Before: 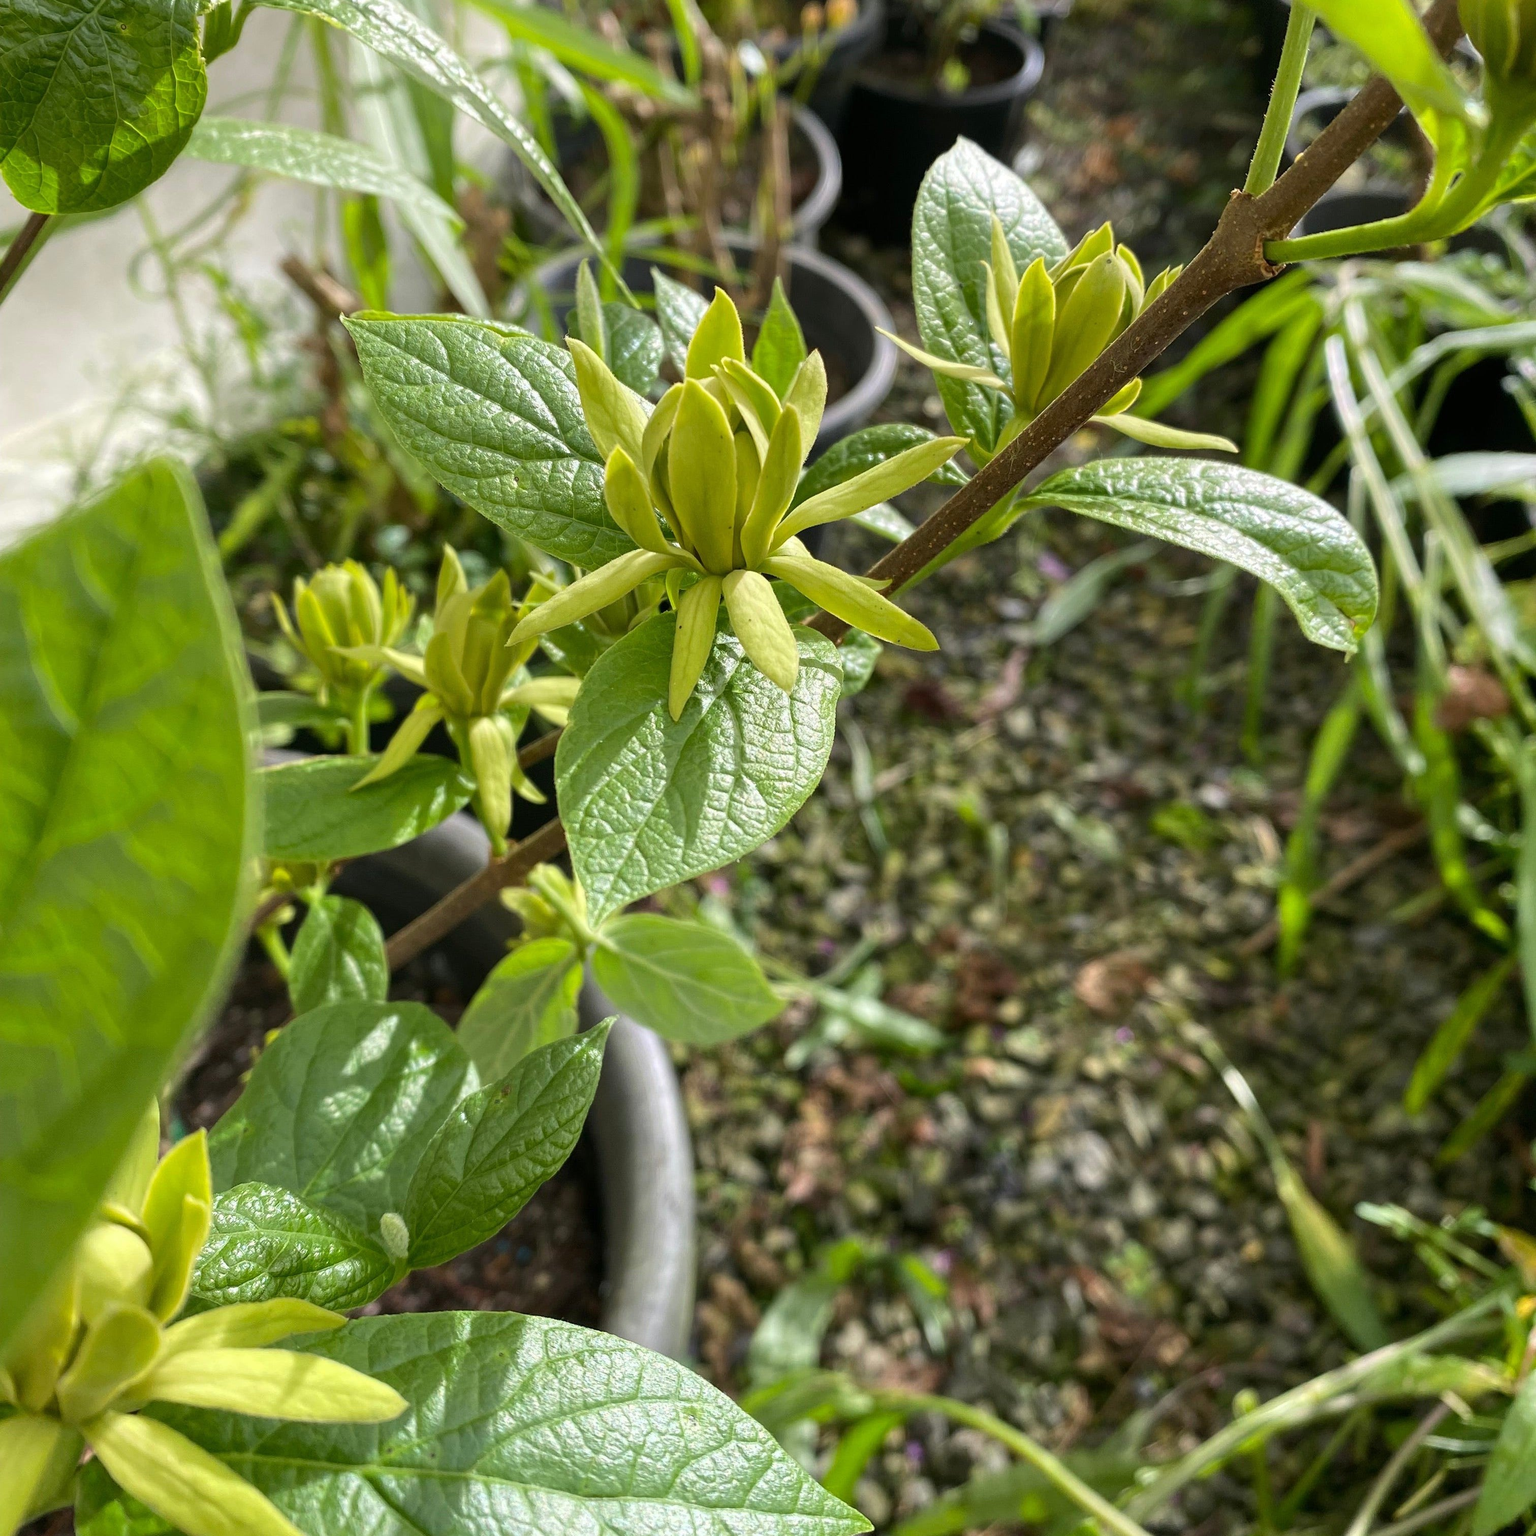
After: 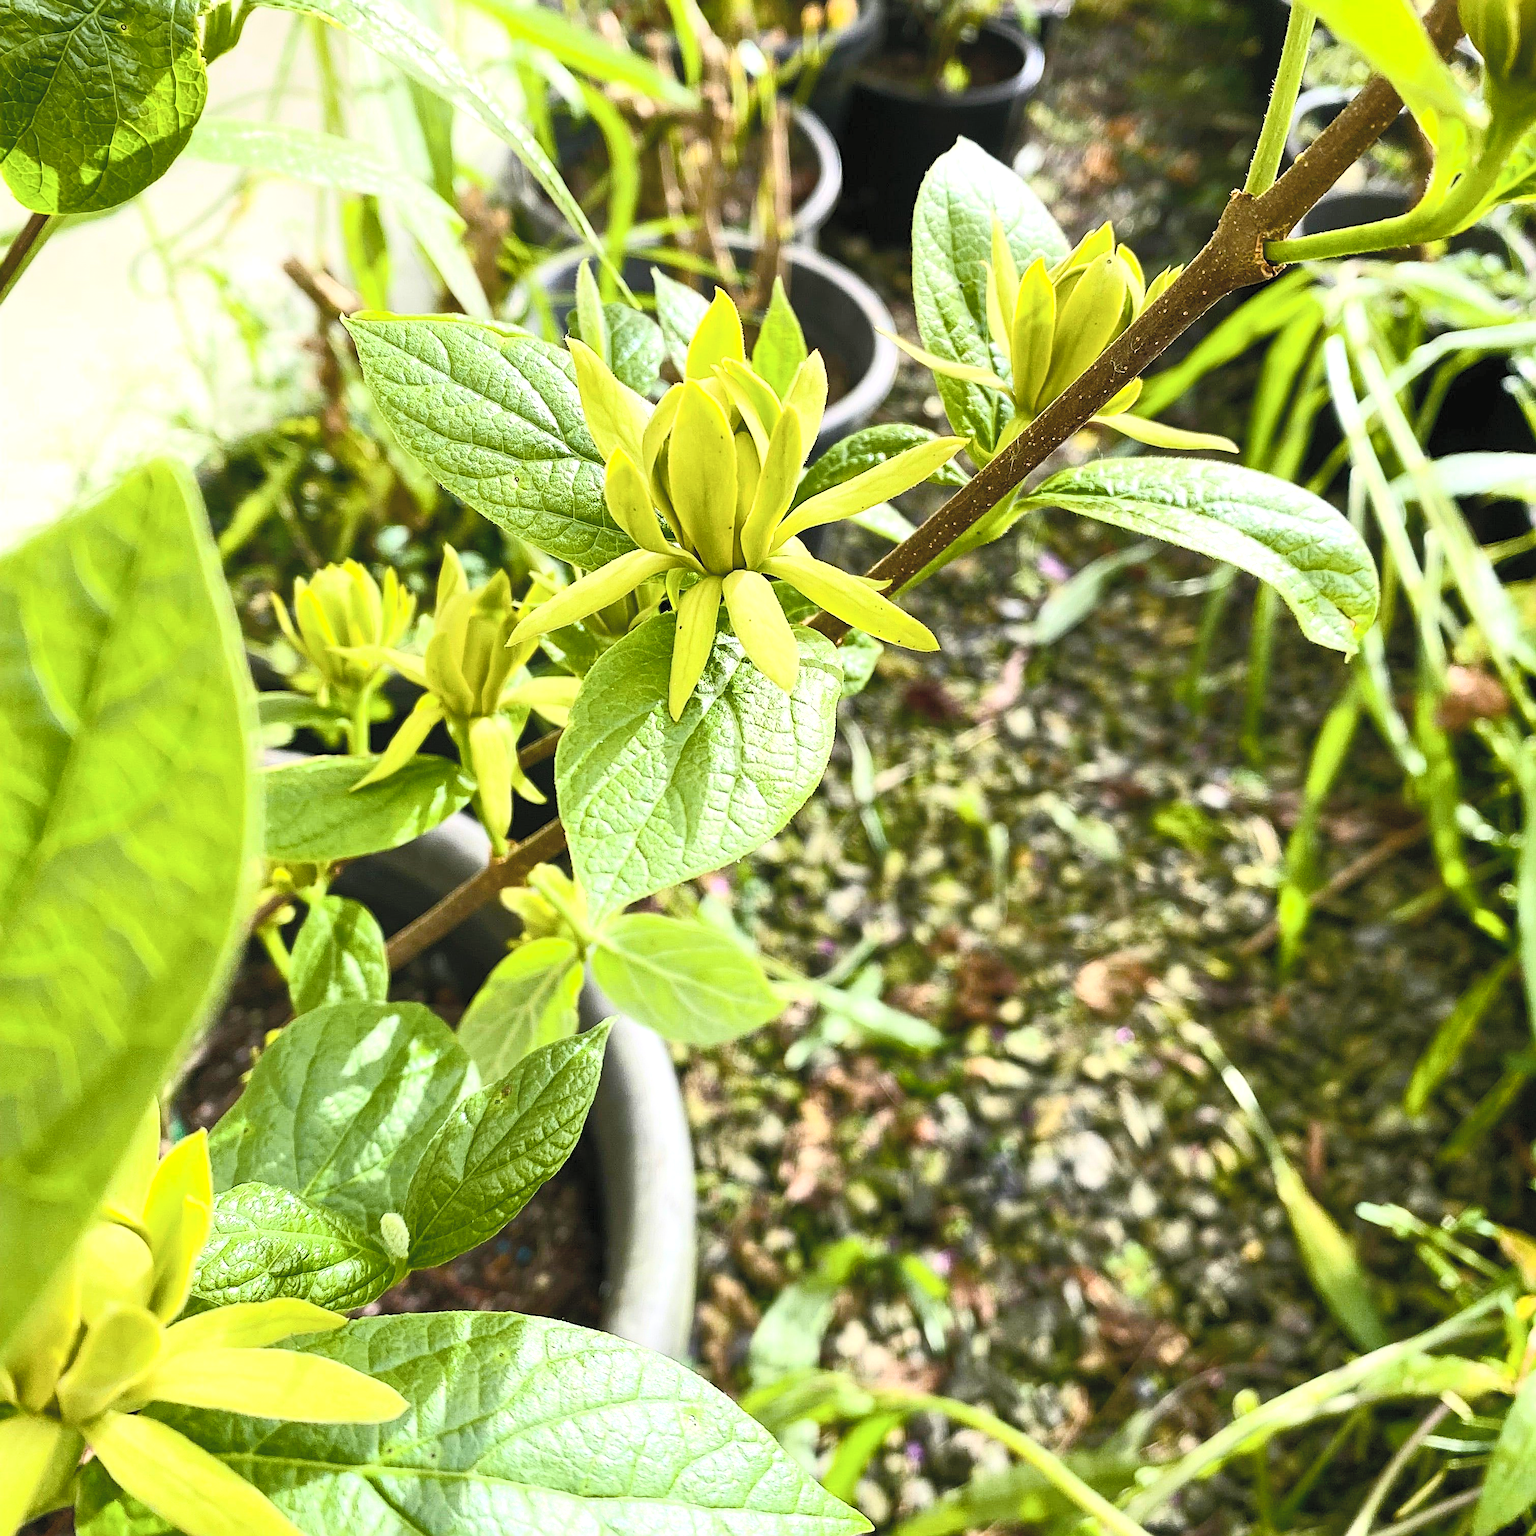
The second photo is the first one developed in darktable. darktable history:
contrast brightness saturation: contrast 0.385, brightness 0.534
sharpen: radius 2.53, amount 0.63
color balance rgb: highlights gain › luminance 14.88%, perceptual saturation grading › global saturation 20%, perceptual saturation grading › highlights -25.914%, perceptual saturation grading › shadows 49.375%, perceptual brilliance grading › highlights 16.408%, perceptual brilliance grading › mid-tones 6.158%, perceptual brilliance grading › shadows -14.936%
